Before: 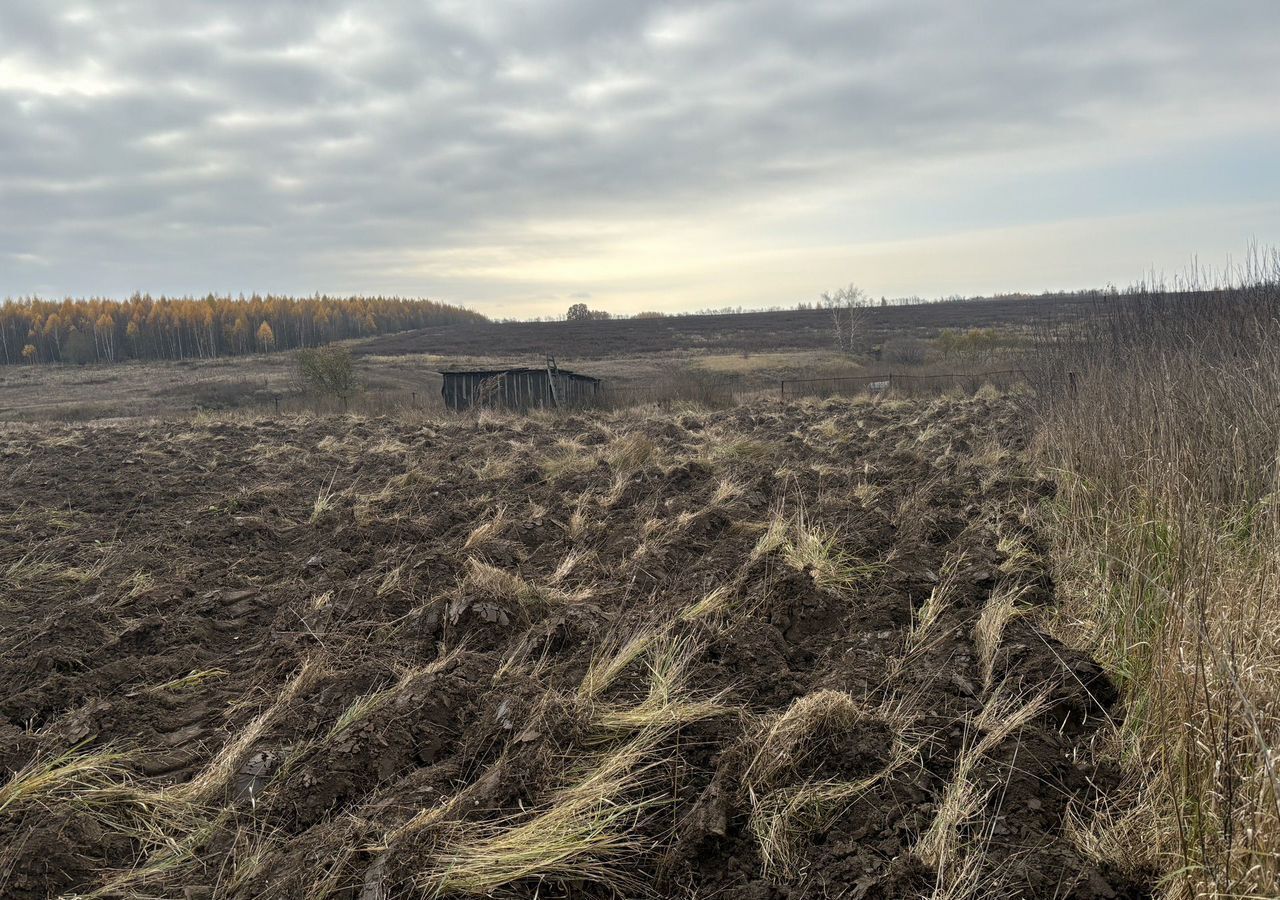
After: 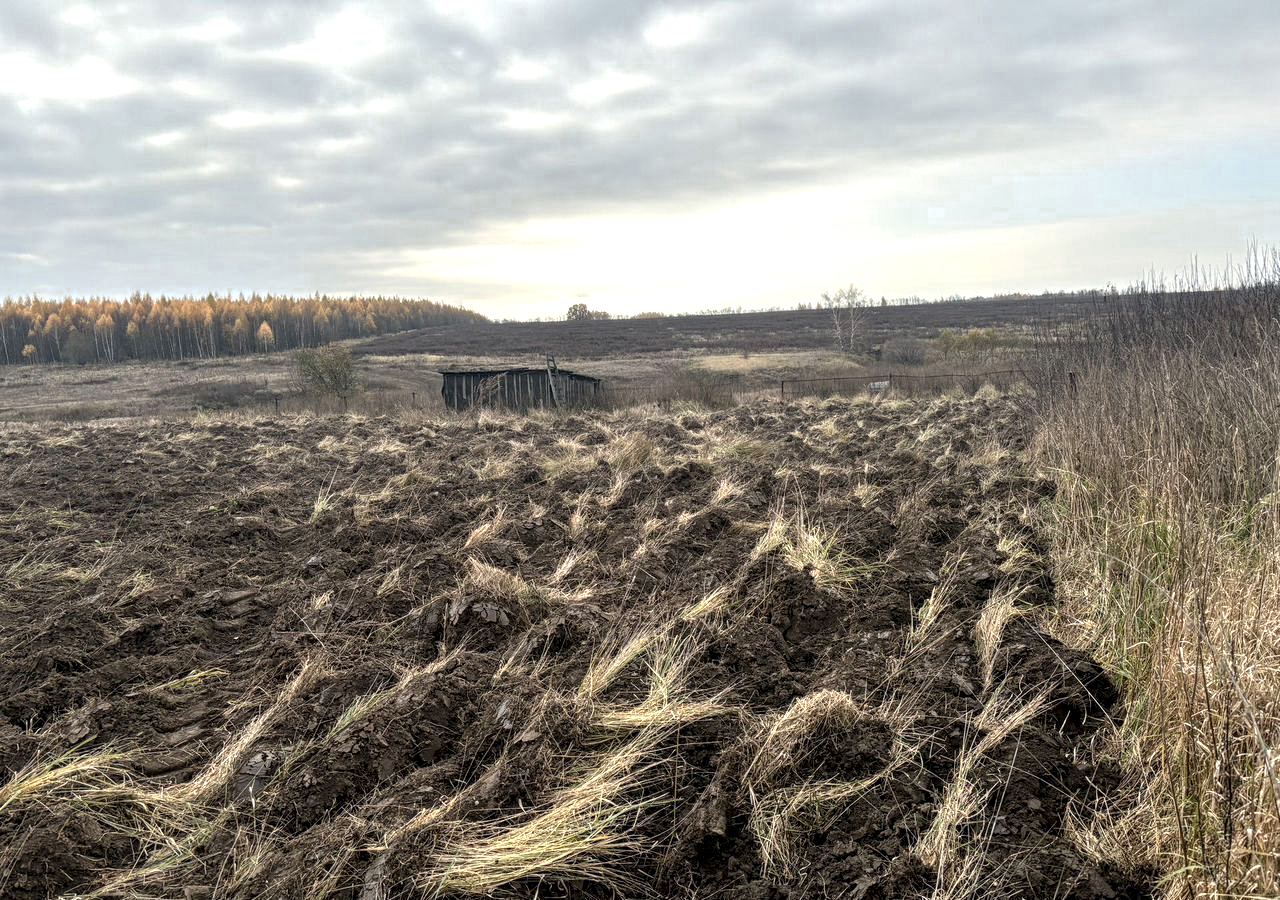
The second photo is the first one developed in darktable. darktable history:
tone equalizer: -8 EV -0.422 EV, -7 EV -0.395 EV, -6 EV -0.363 EV, -5 EV -0.209 EV, -3 EV 0.213 EV, -2 EV 0.358 EV, -1 EV 0.405 EV, +0 EV 0.412 EV
local contrast: highlights 53%, shadows 52%, detail 130%, midtone range 0.454
color zones: curves: ch0 [(0.018, 0.548) (0.197, 0.654) (0.425, 0.447) (0.605, 0.658) (0.732, 0.579)]; ch1 [(0.105, 0.531) (0.224, 0.531) (0.386, 0.39) (0.618, 0.456) (0.732, 0.456) (0.956, 0.421)]; ch2 [(0.039, 0.583) (0.215, 0.465) (0.399, 0.544) (0.465, 0.548) (0.614, 0.447) (0.724, 0.43) (0.882, 0.623) (0.956, 0.632)]
